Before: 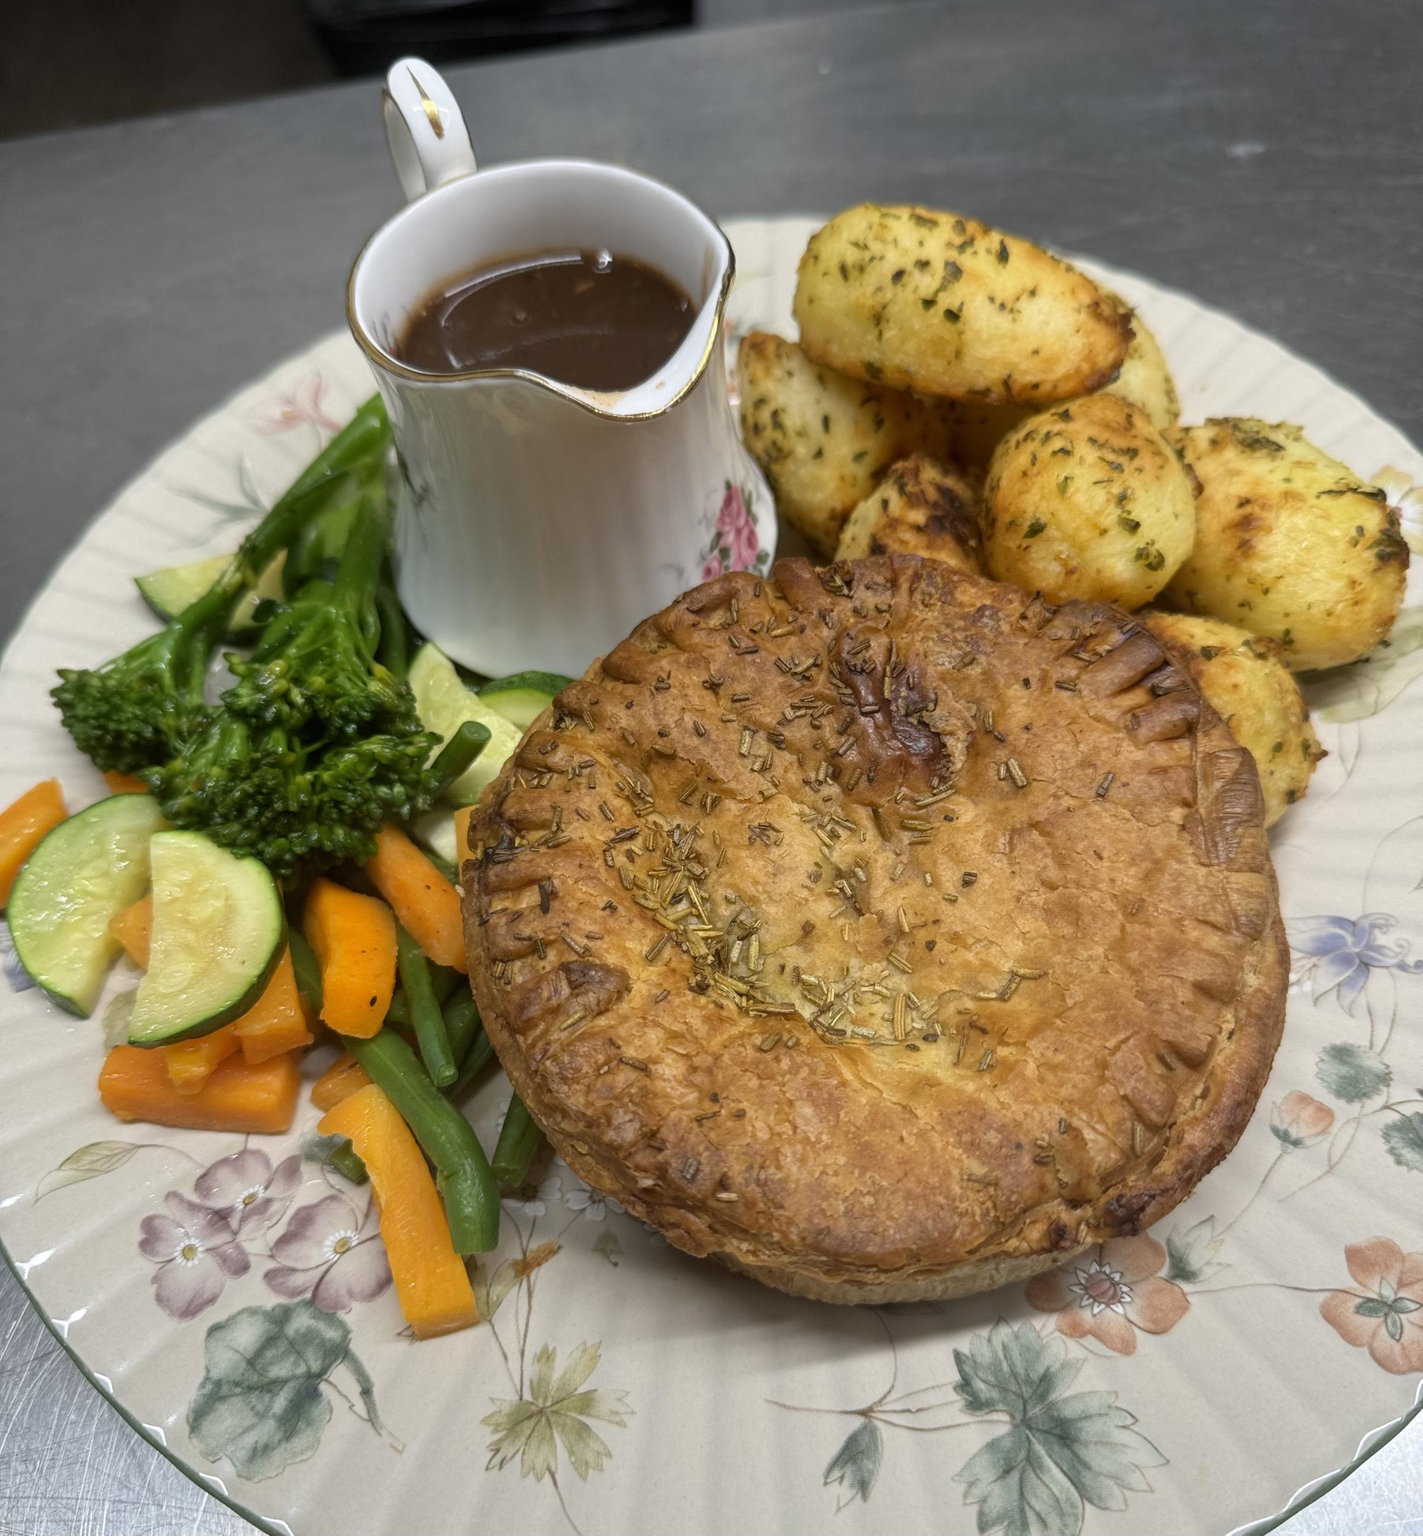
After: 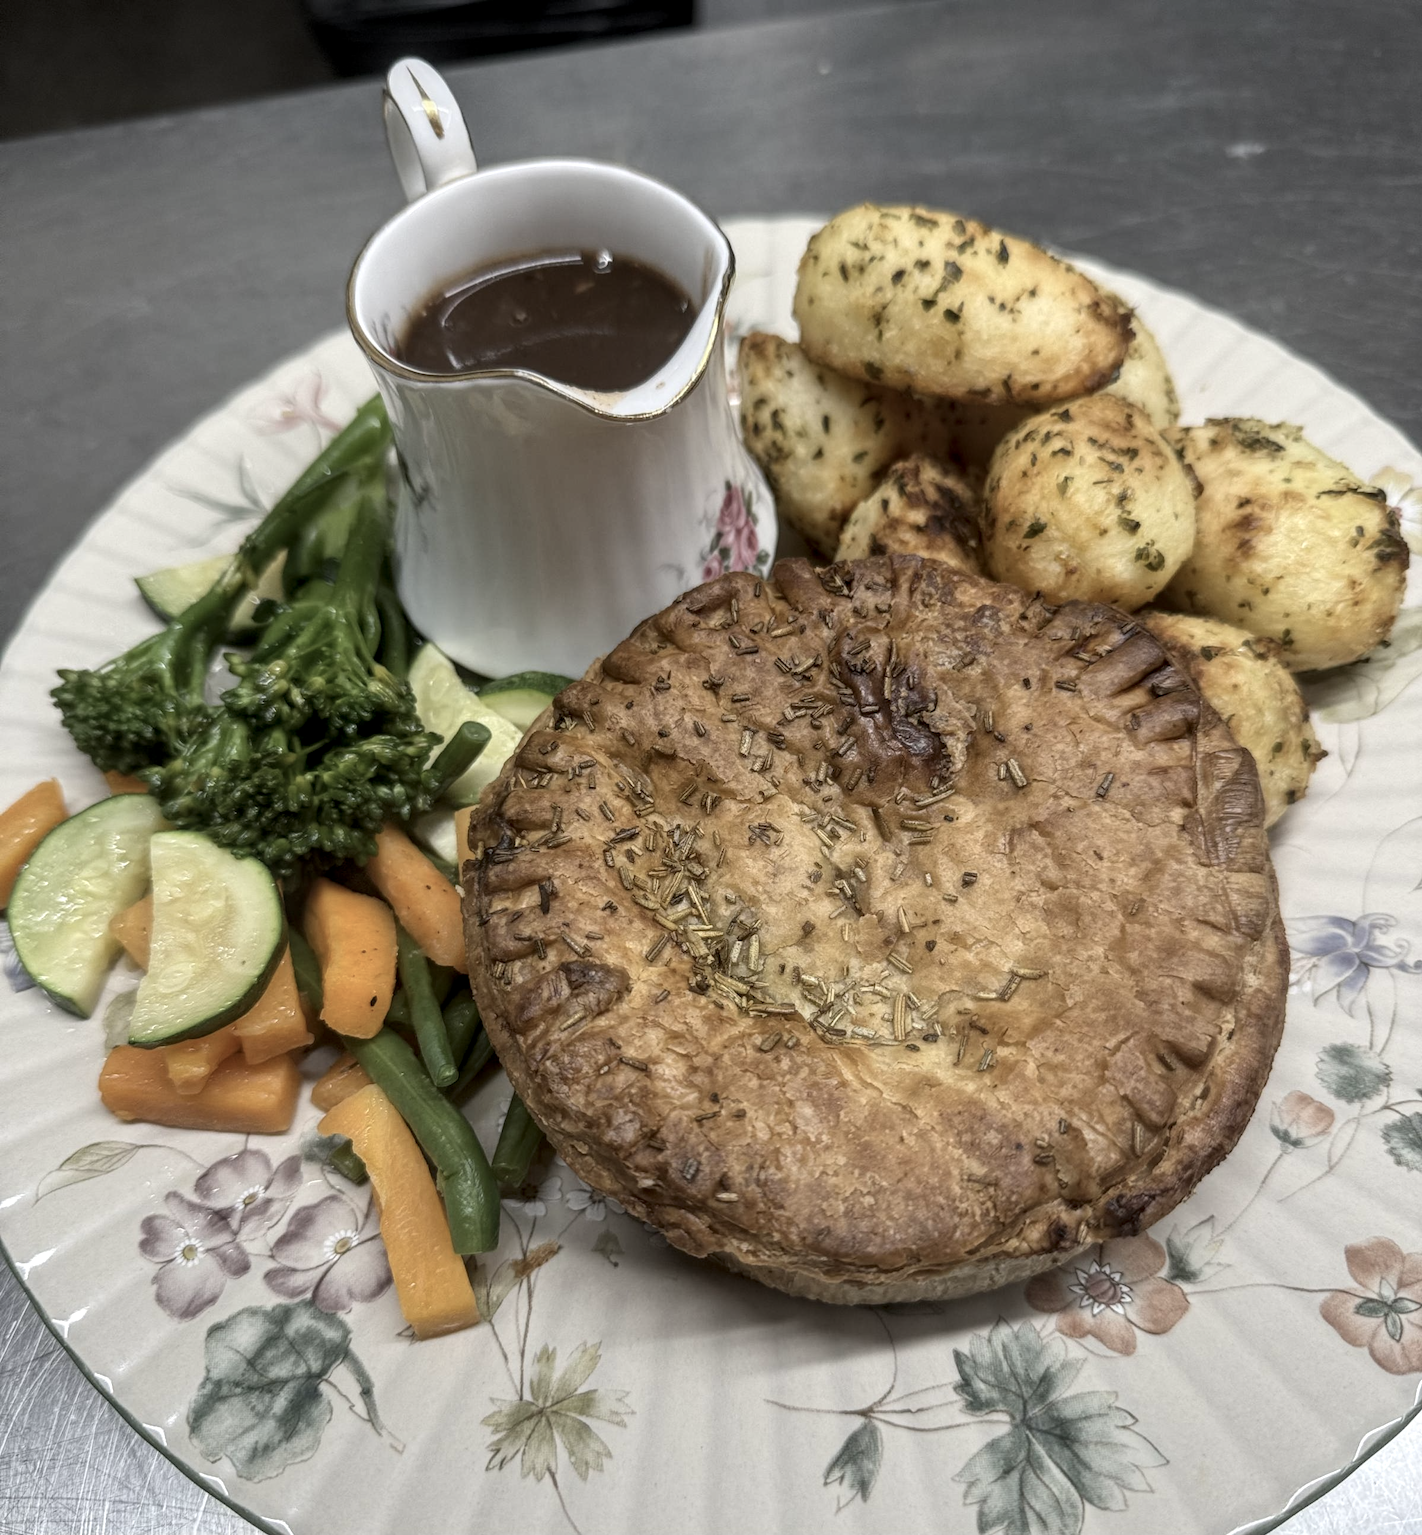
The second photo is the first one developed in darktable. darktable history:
local contrast: detail 130%
contrast brightness saturation: contrast 0.099, saturation -0.359
